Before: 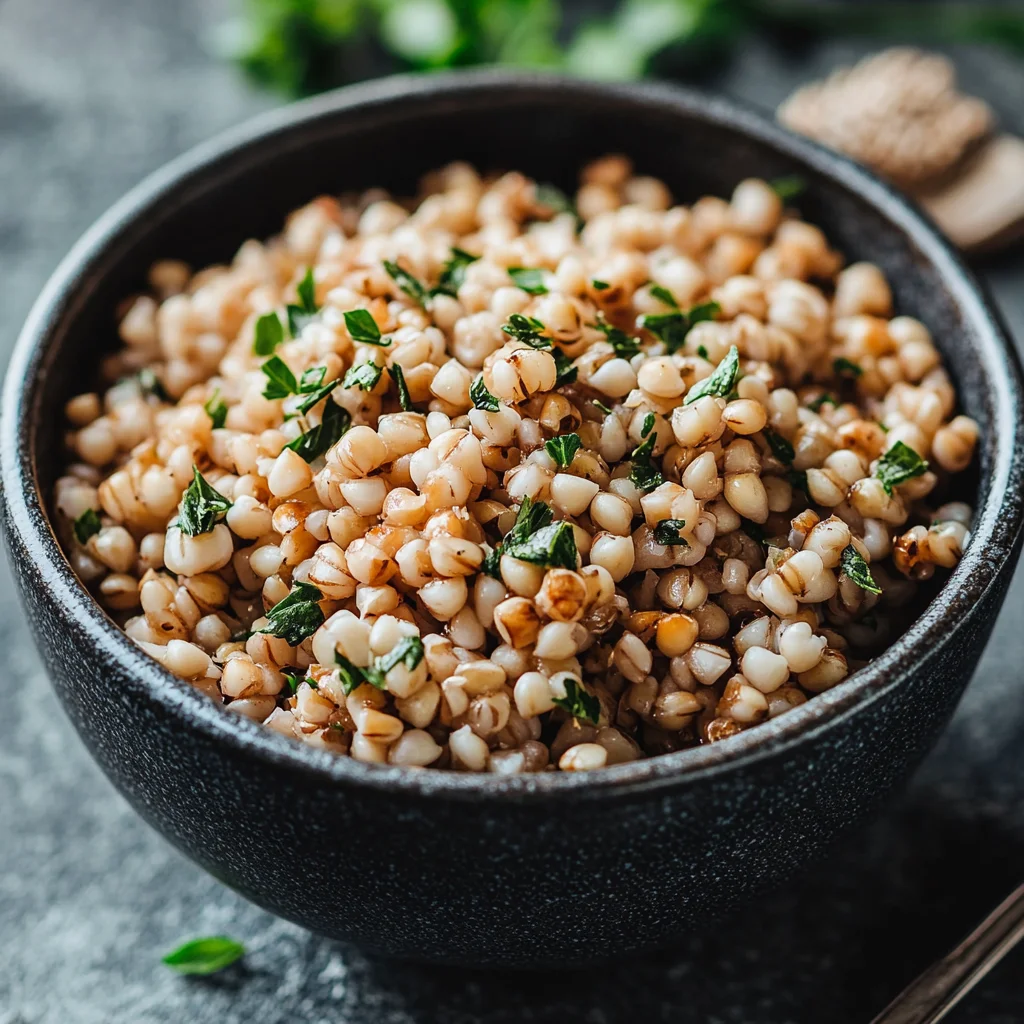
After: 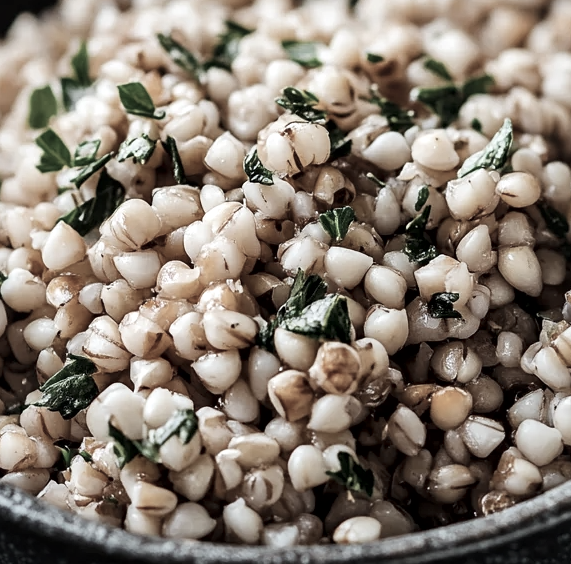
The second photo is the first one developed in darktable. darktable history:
color correction: highlights b* -0.056, saturation 0.469
contrast brightness saturation: contrast 0.063, brightness -0.005, saturation -0.225
crop and rotate: left 22.127%, top 22.191%, right 22.061%, bottom 22.638%
local contrast: mode bilateral grid, contrast 24, coarseness 59, detail 151%, midtone range 0.2
